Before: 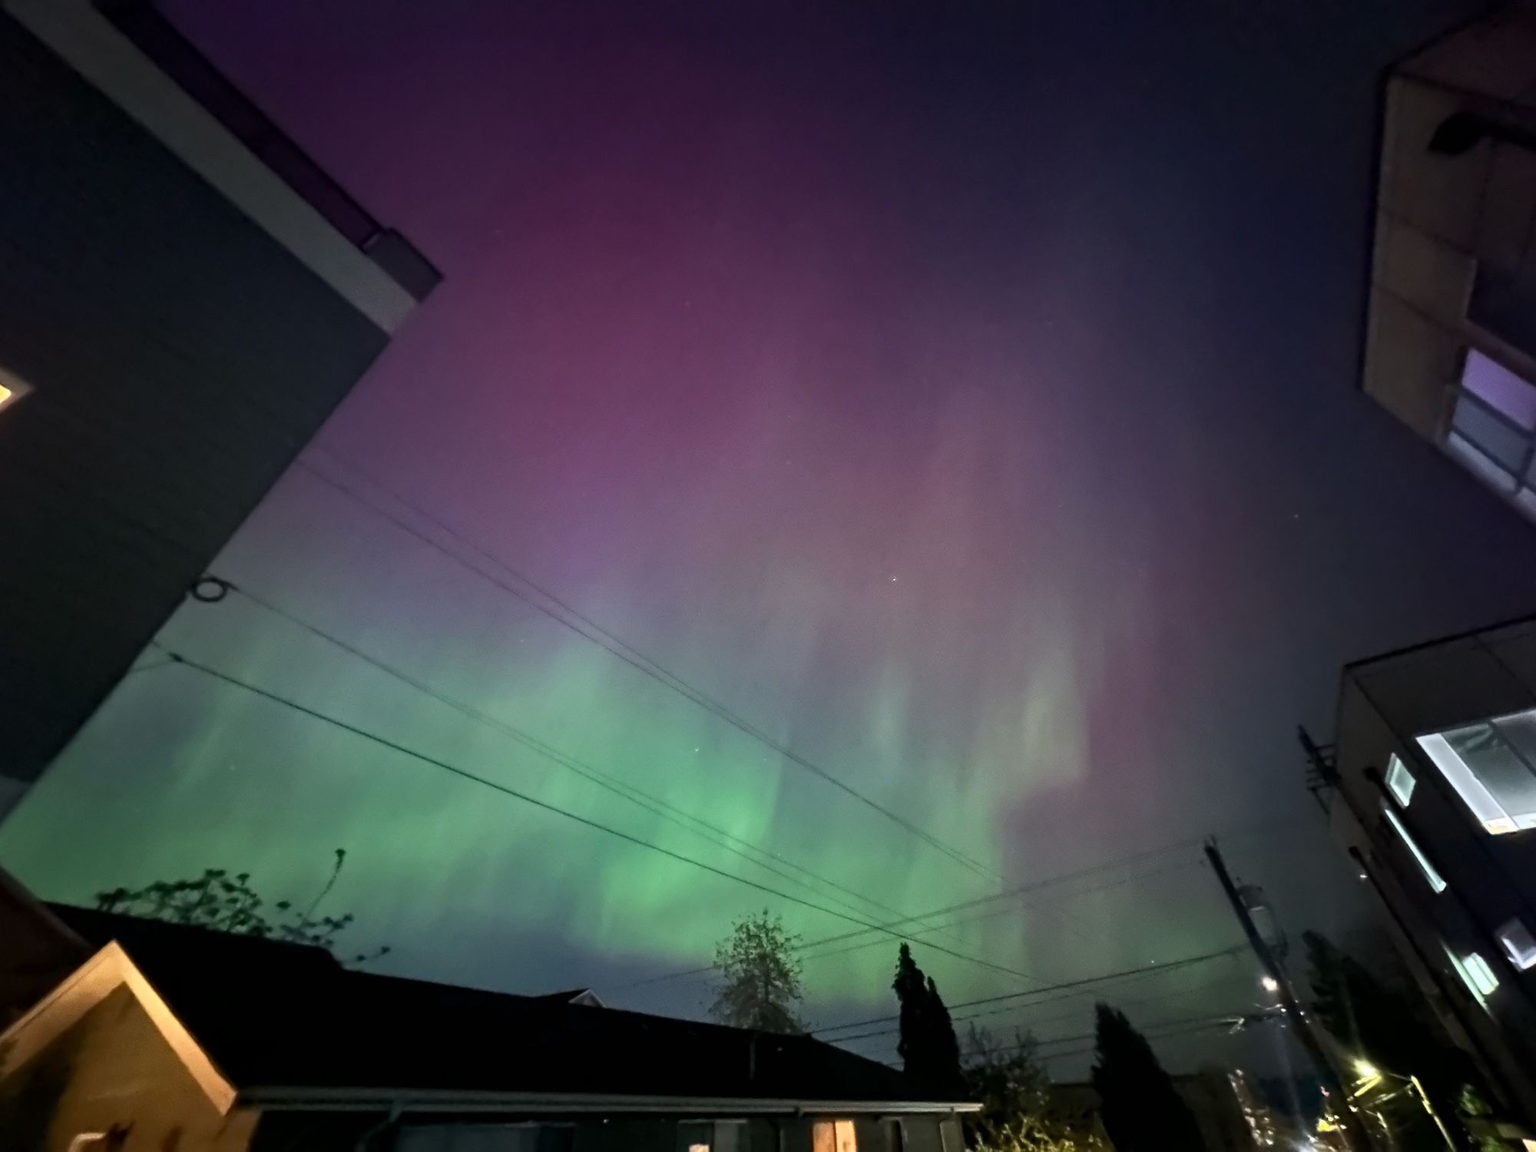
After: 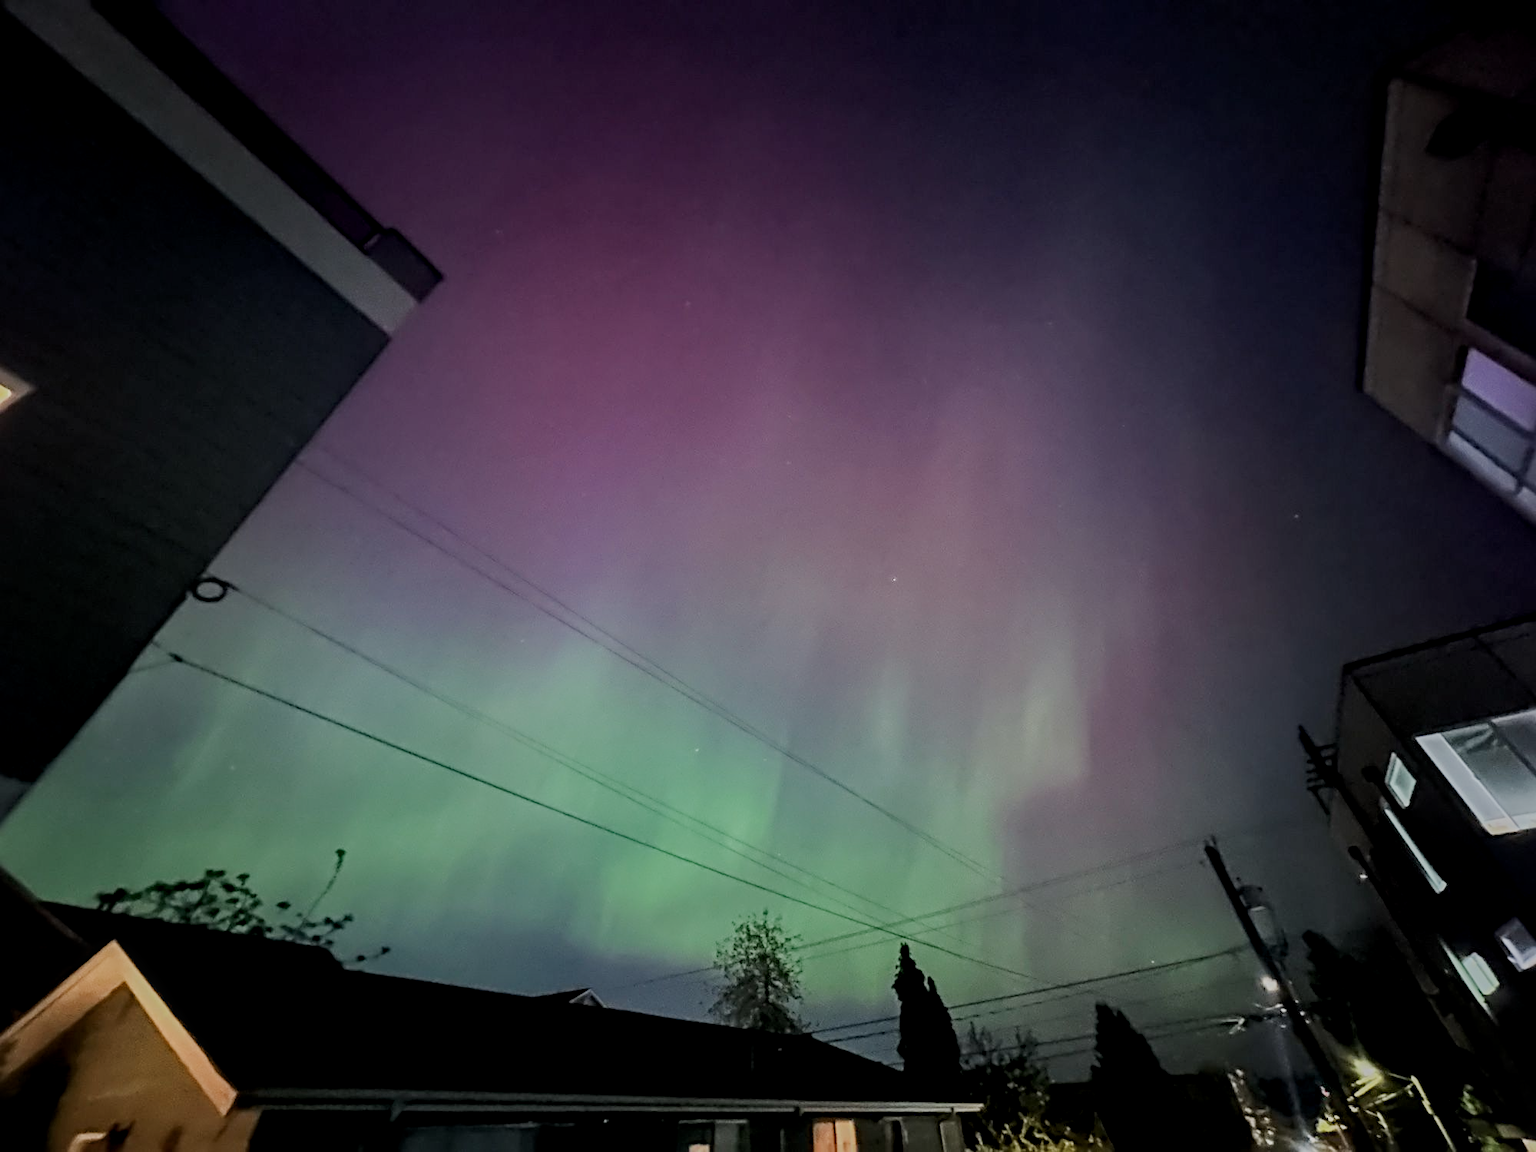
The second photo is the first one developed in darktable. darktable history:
tone equalizer: -8 EV -0.411 EV, -7 EV -0.355 EV, -6 EV -0.372 EV, -5 EV -0.191 EV, -3 EV 0.221 EV, -2 EV 0.305 EV, -1 EV 0.363 EV, +0 EV 0.404 EV, smoothing diameter 2.12%, edges refinement/feathering 16.14, mask exposure compensation -1.57 EV, filter diffusion 5
local contrast: on, module defaults
sharpen: radius 3.989
filmic rgb: black relative exposure -8.03 EV, white relative exposure 8.02 EV, hardness 2.48, latitude 9.88%, contrast 0.712, highlights saturation mix 9.3%, shadows ↔ highlights balance 1.67%
